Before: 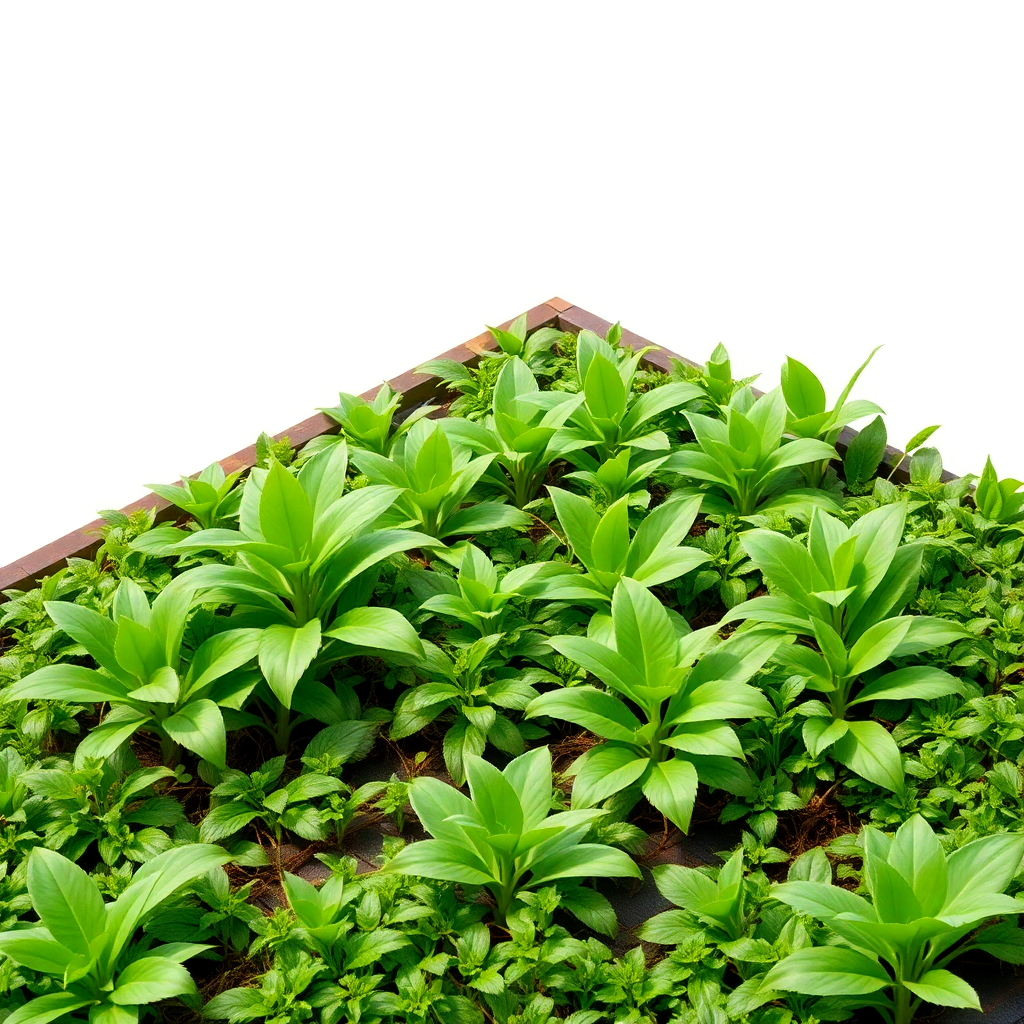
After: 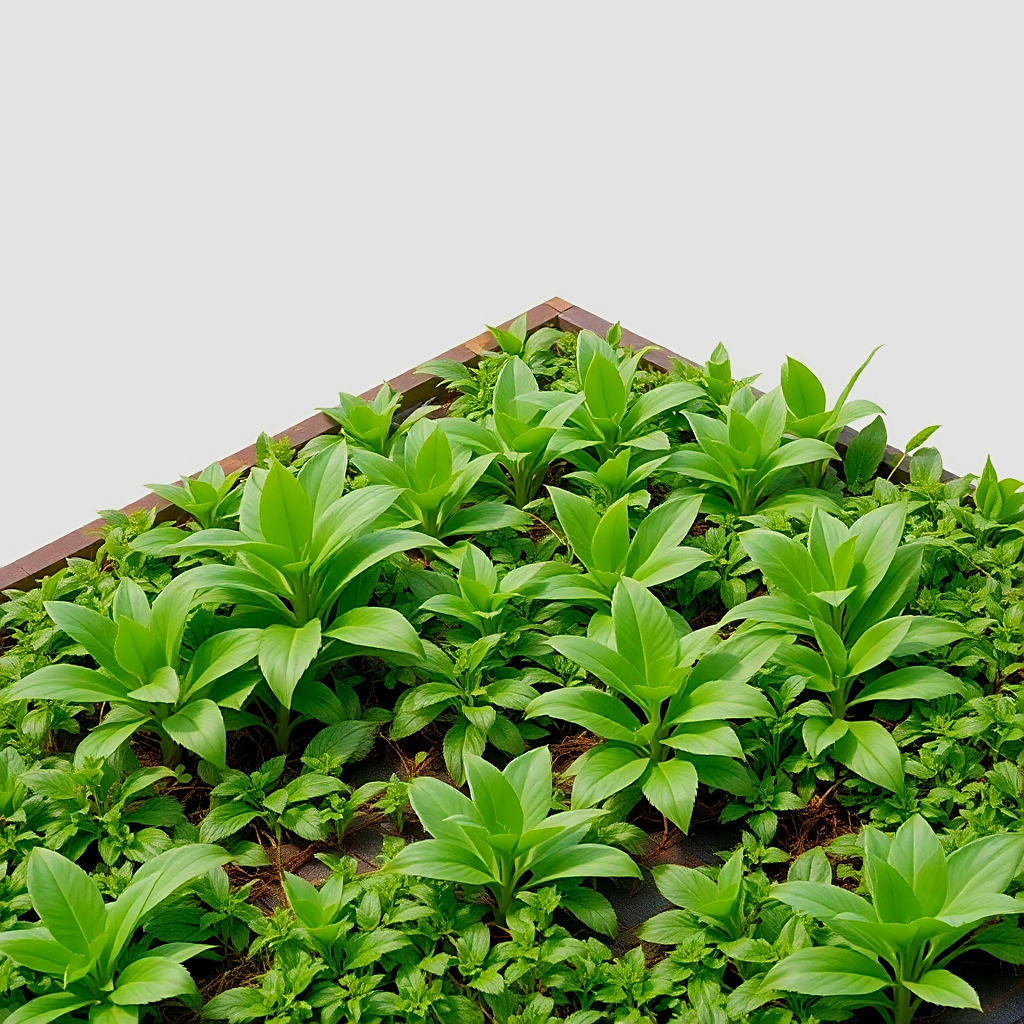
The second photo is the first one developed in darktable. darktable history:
sharpen: on, module defaults
tone equalizer: -8 EV 0.25 EV, -7 EV 0.417 EV, -6 EV 0.417 EV, -5 EV 0.25 EV, -3 EV -0.25 EV, -2 EV -0.417 EV, -1 EV -0.417 EV, +0 EV -0.25 EV, edges refinement/feathering 500, mask exposure compensation -1.57 EV, preserve details guided filter
